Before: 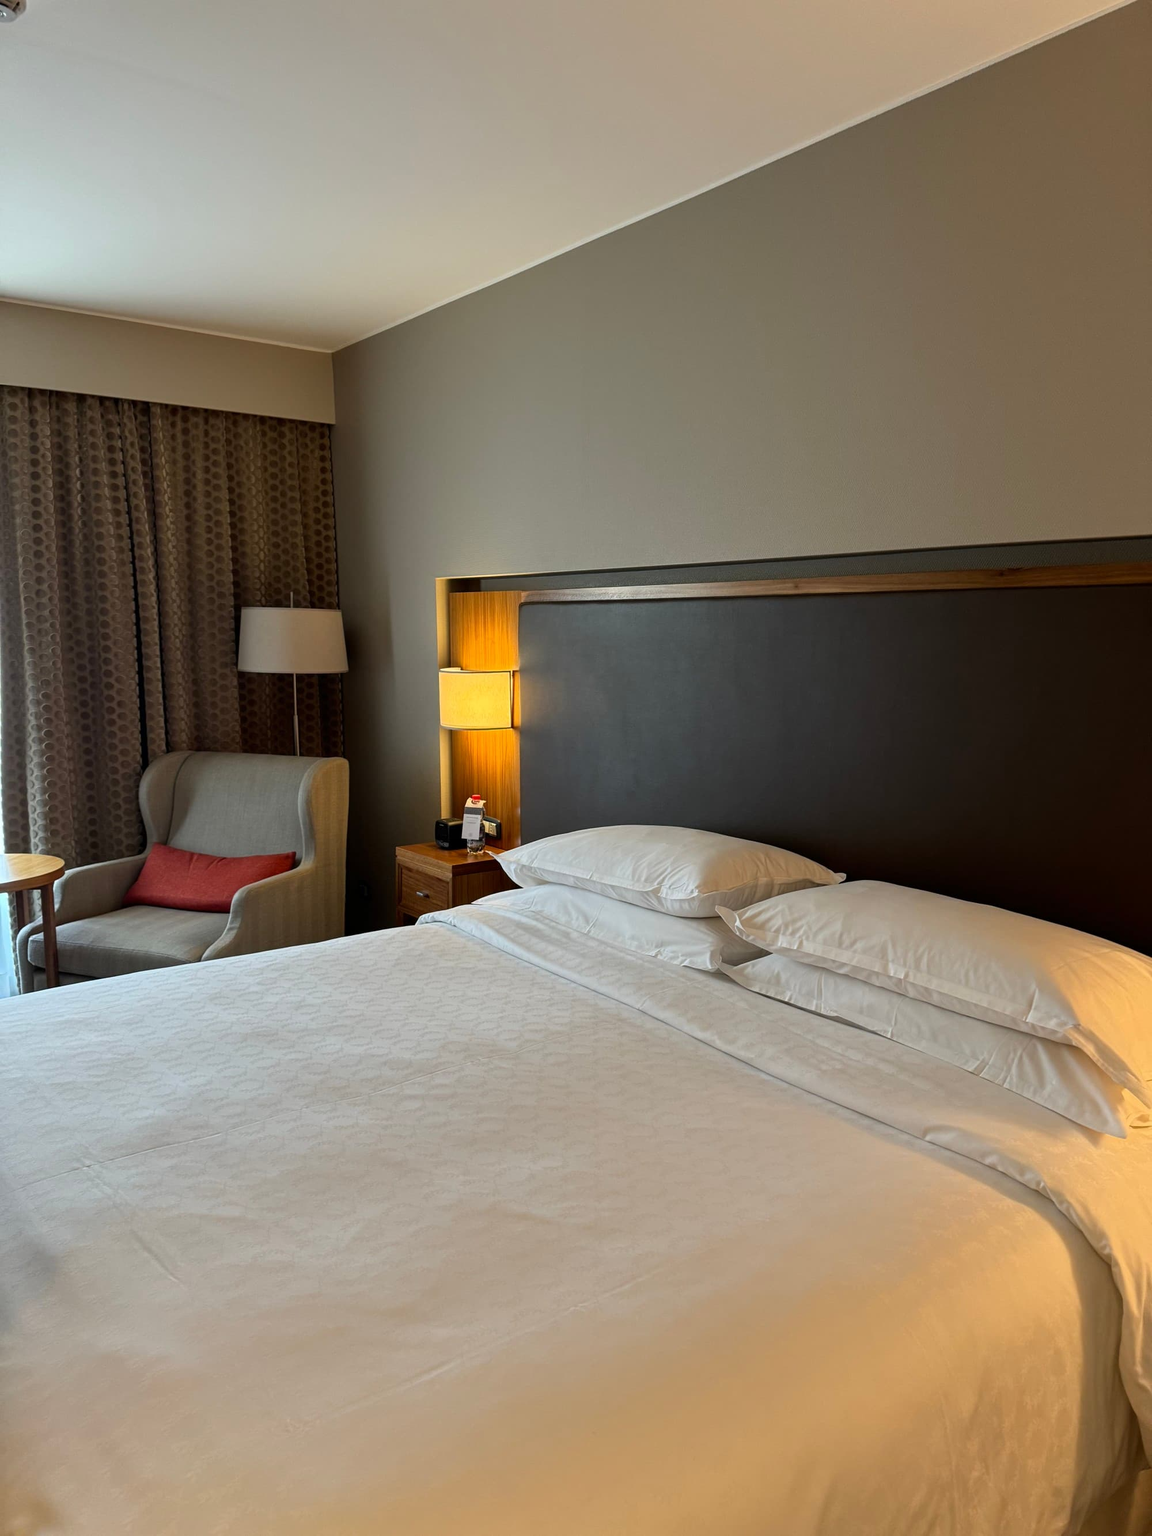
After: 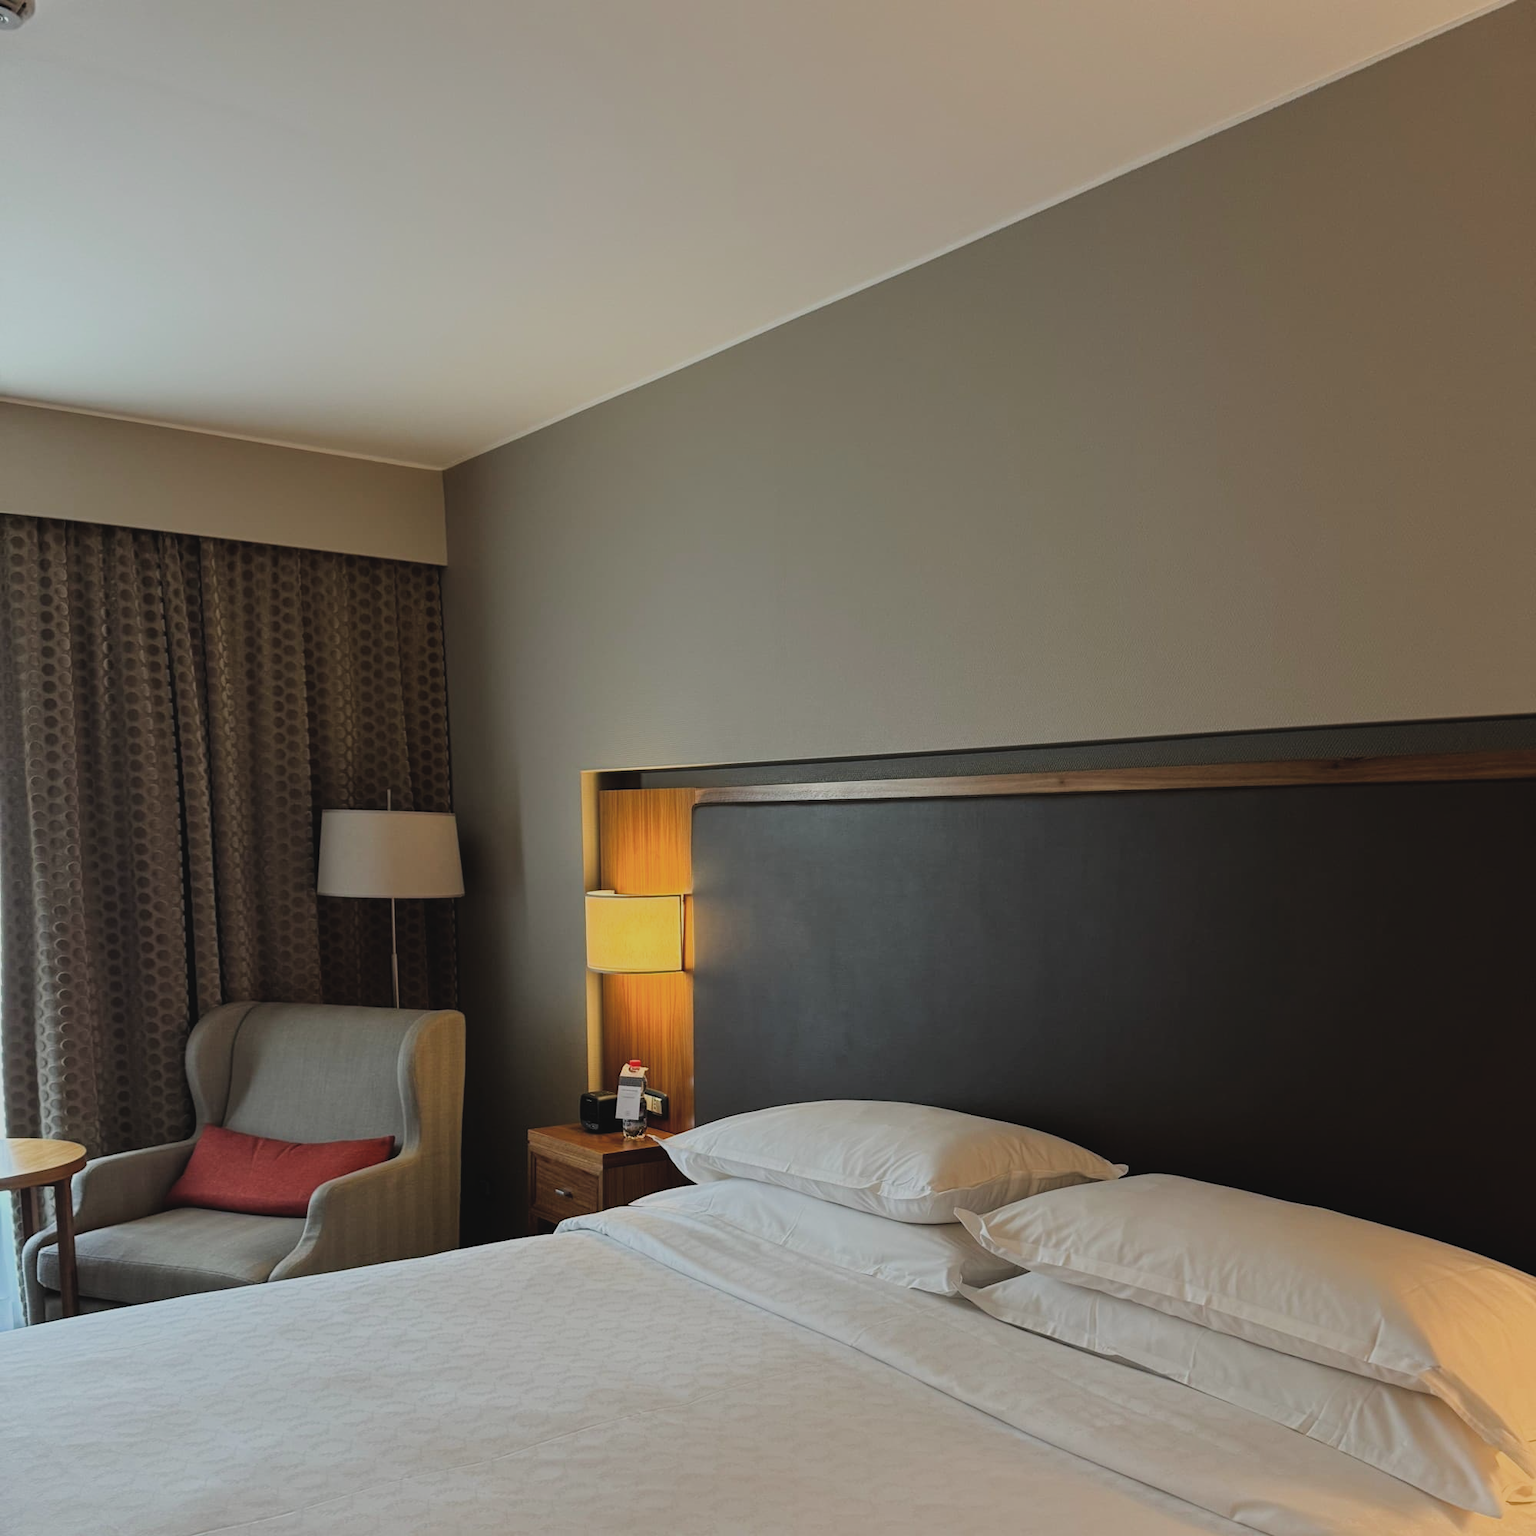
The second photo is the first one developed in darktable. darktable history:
exposure: black level correction -0.014, exposure -0.193 EV, compensate highlight preservation false
crop: bottom 24.981%
filmic rgb: black relative exposure -7.65 EV, white relative exposure 4.56 EV, hardness 3.61, contrast 0.985
shadows and highlights: shadows -0.616, highlights 38.13
color calibration: illuminant same as pipeline (D50), adaptation XYZ, x 0.346, y 0.359, temperature 5003.1 K
